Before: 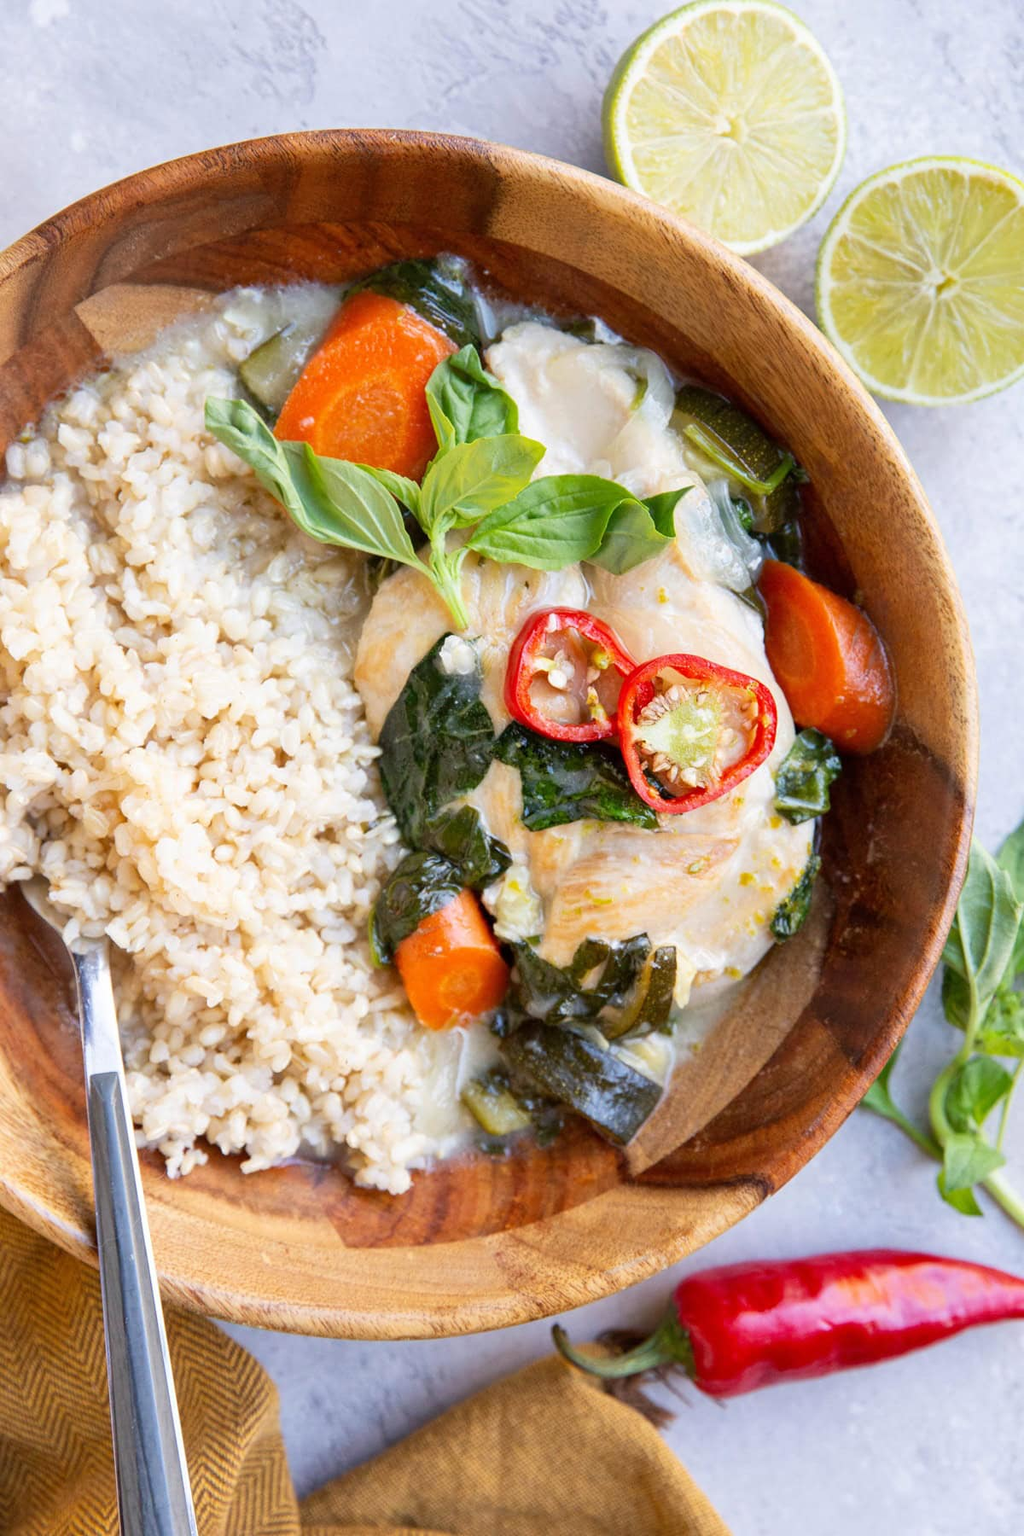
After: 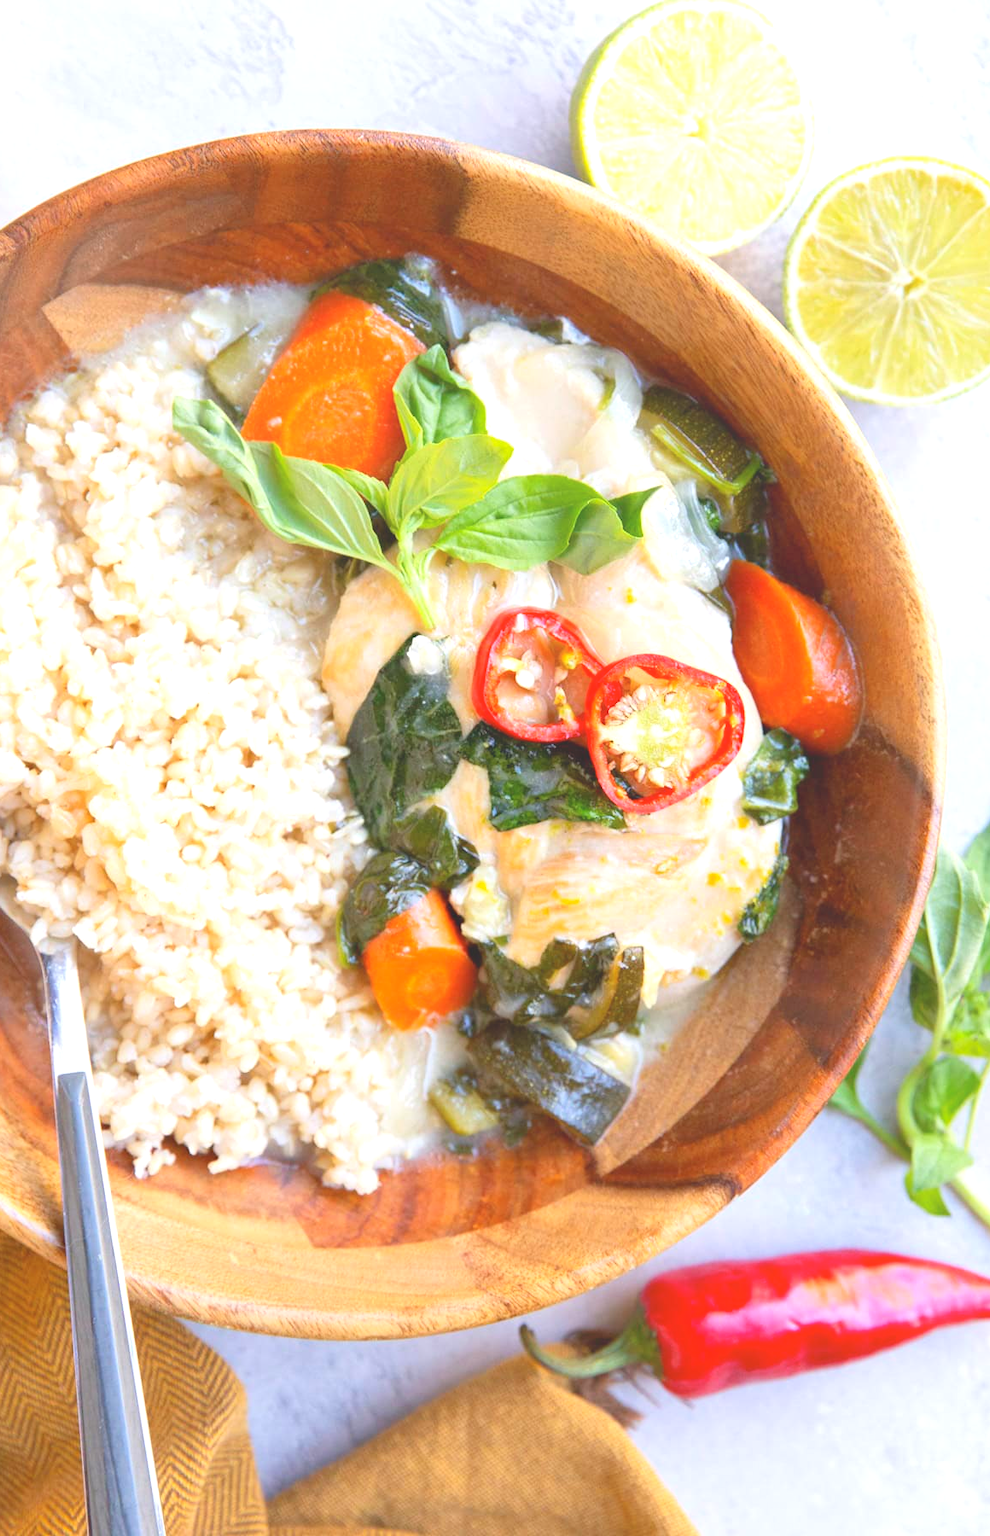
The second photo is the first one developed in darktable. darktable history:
local contrast: detail 69%
crop and rotate: left 3.238%
exposure: black level correction 0, exposure 0.7 EV, compensate exposure bias true, compensate highlight preservation false
